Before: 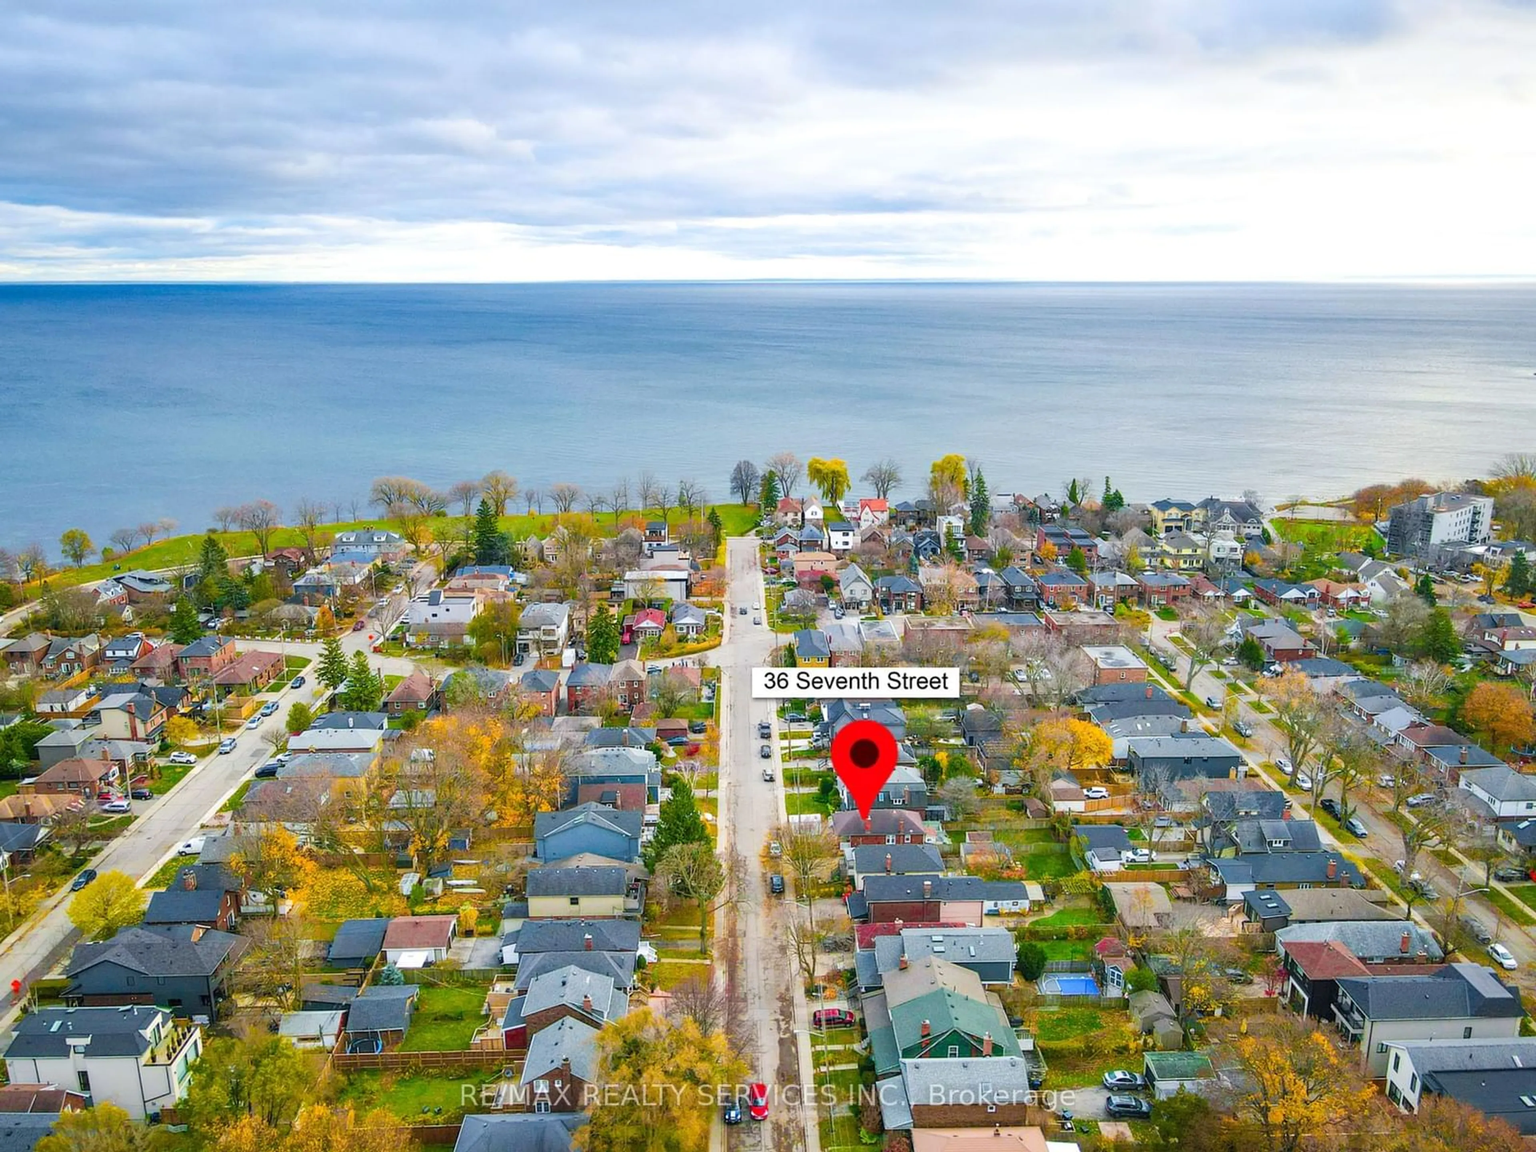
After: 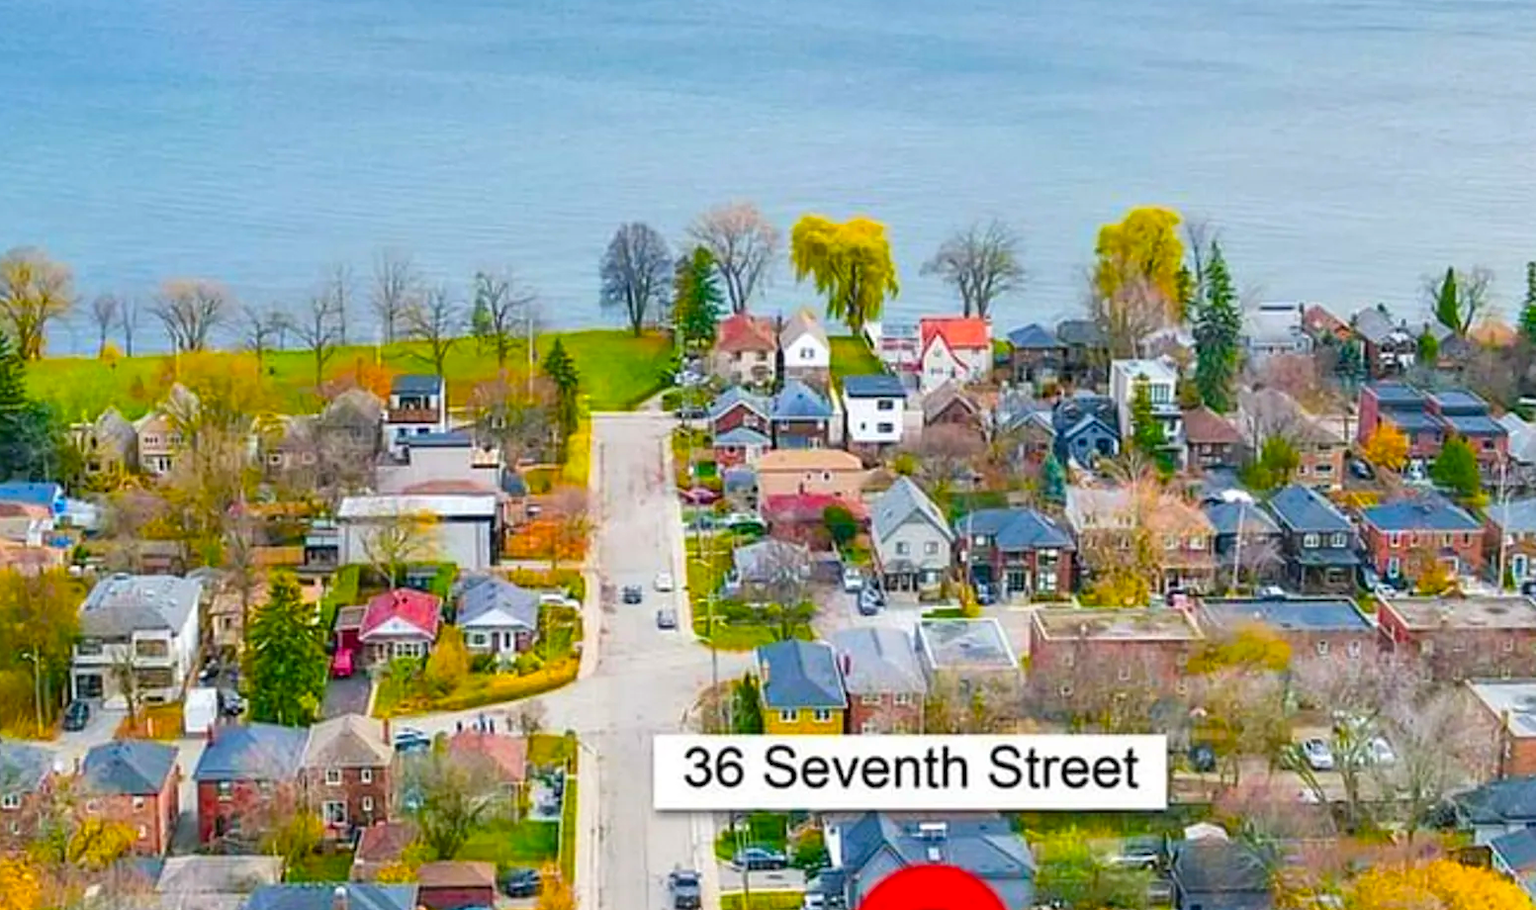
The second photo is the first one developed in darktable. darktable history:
color balance rgb: linear chroma grading › global chroma 33.4%
exposure: compensate highlight preservation false
crop: left 31.751%, top 32.172%, right 27.8%, bottom 35.83%
